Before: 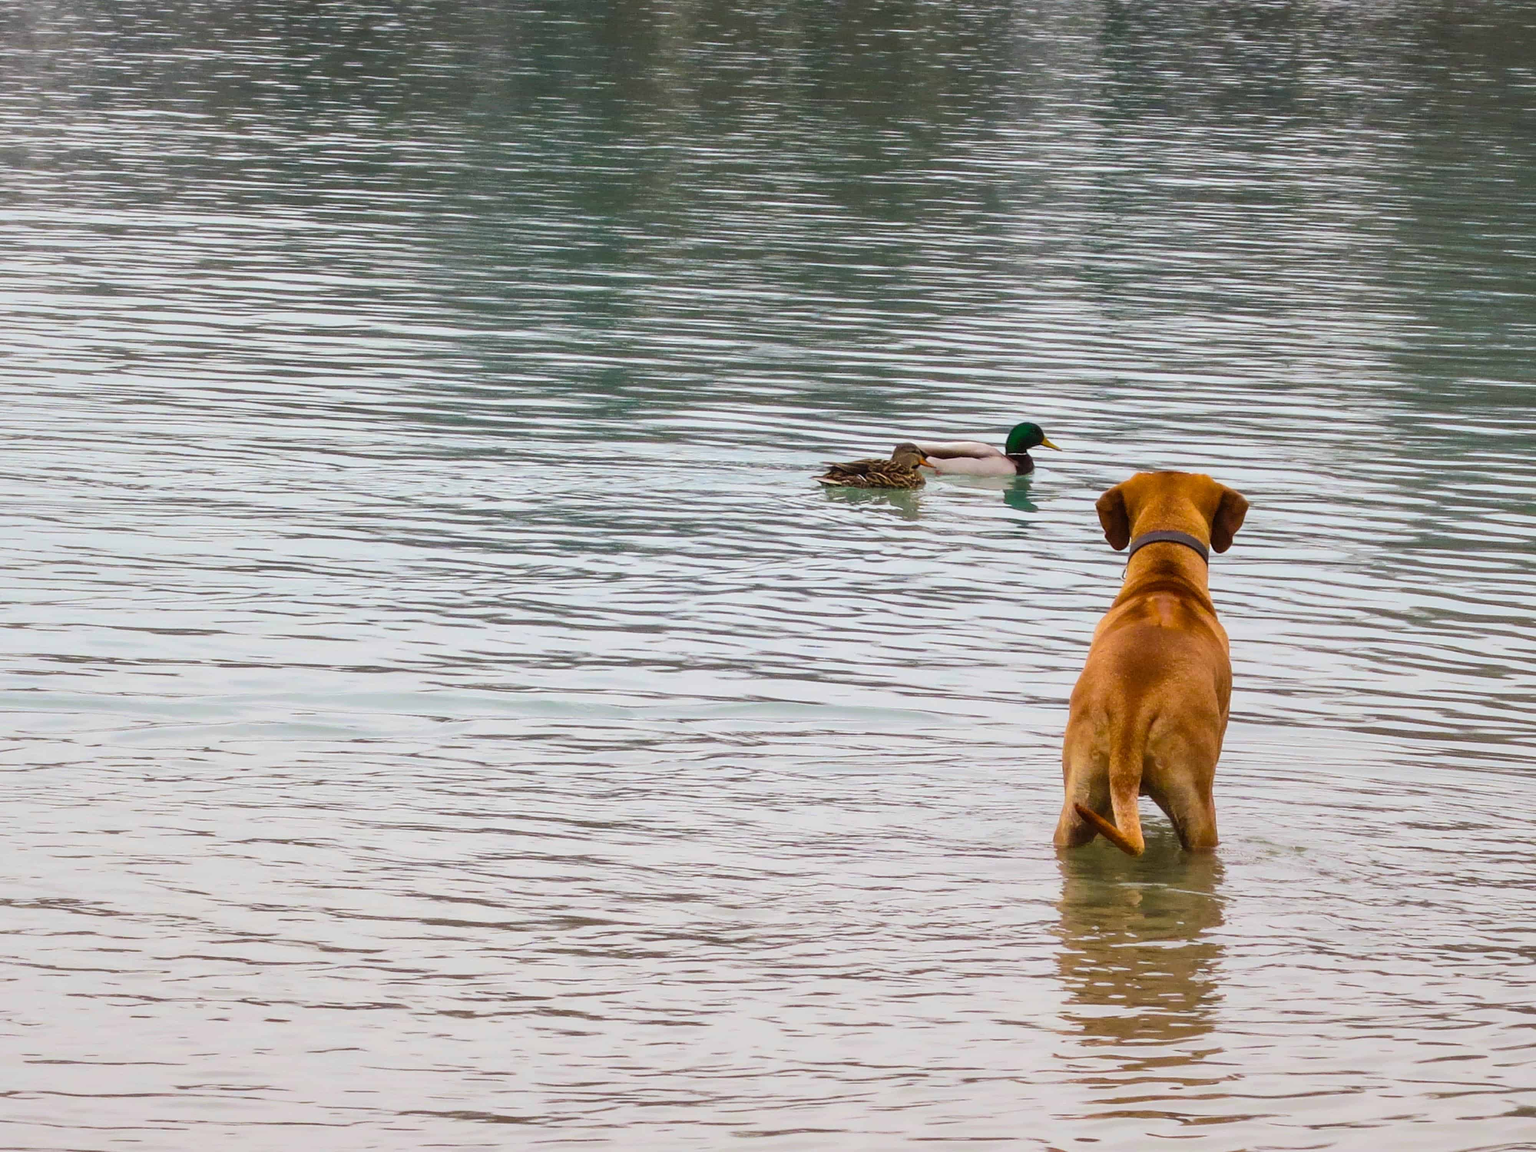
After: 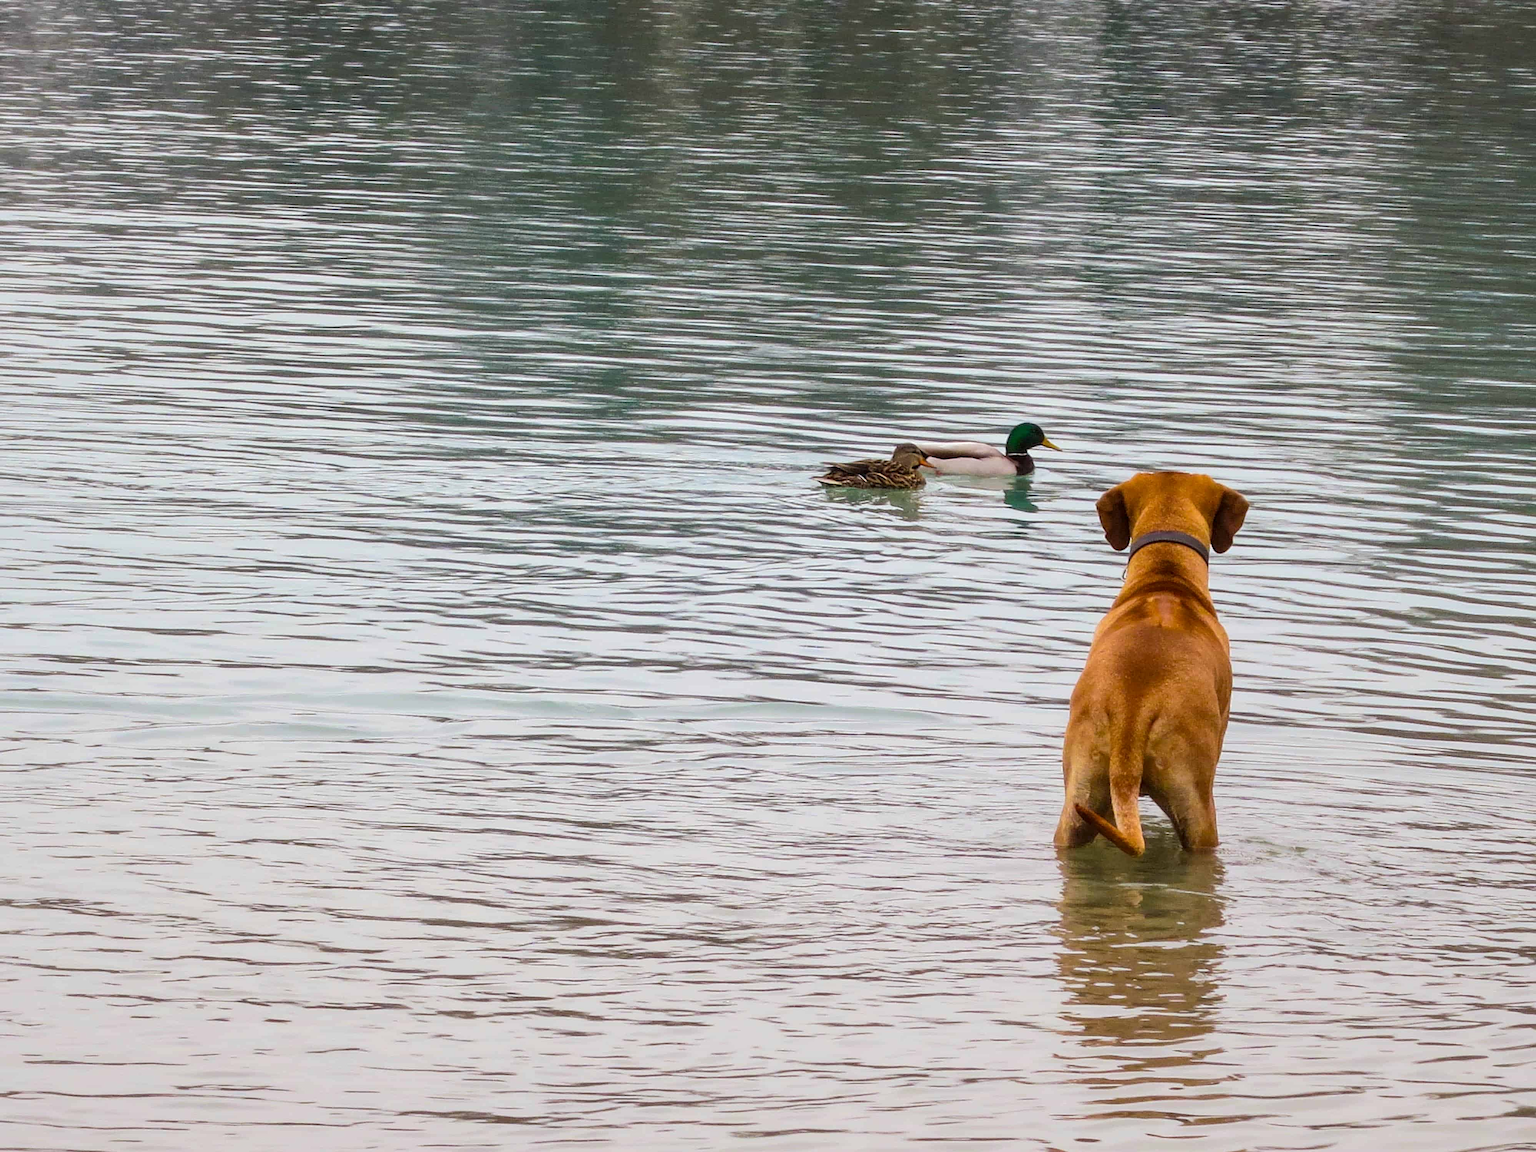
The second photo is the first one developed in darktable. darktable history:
sharpen: amount 0.2
local contrast: highlights 100%, shadows 100%, detail 120%, midtone range 0.2
